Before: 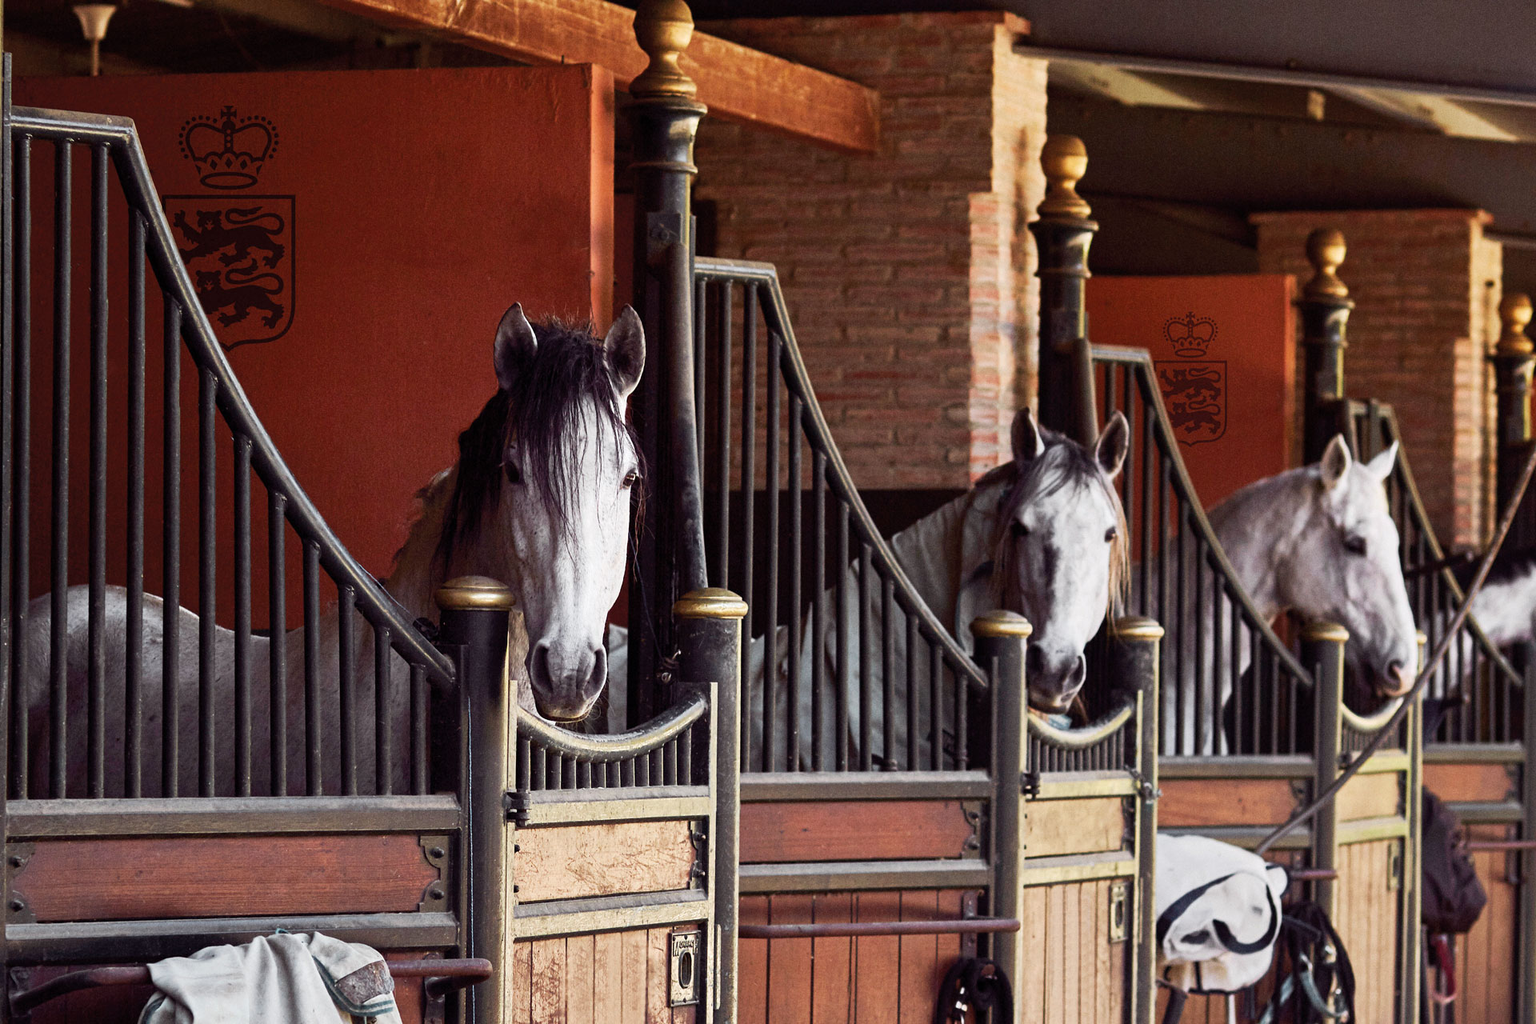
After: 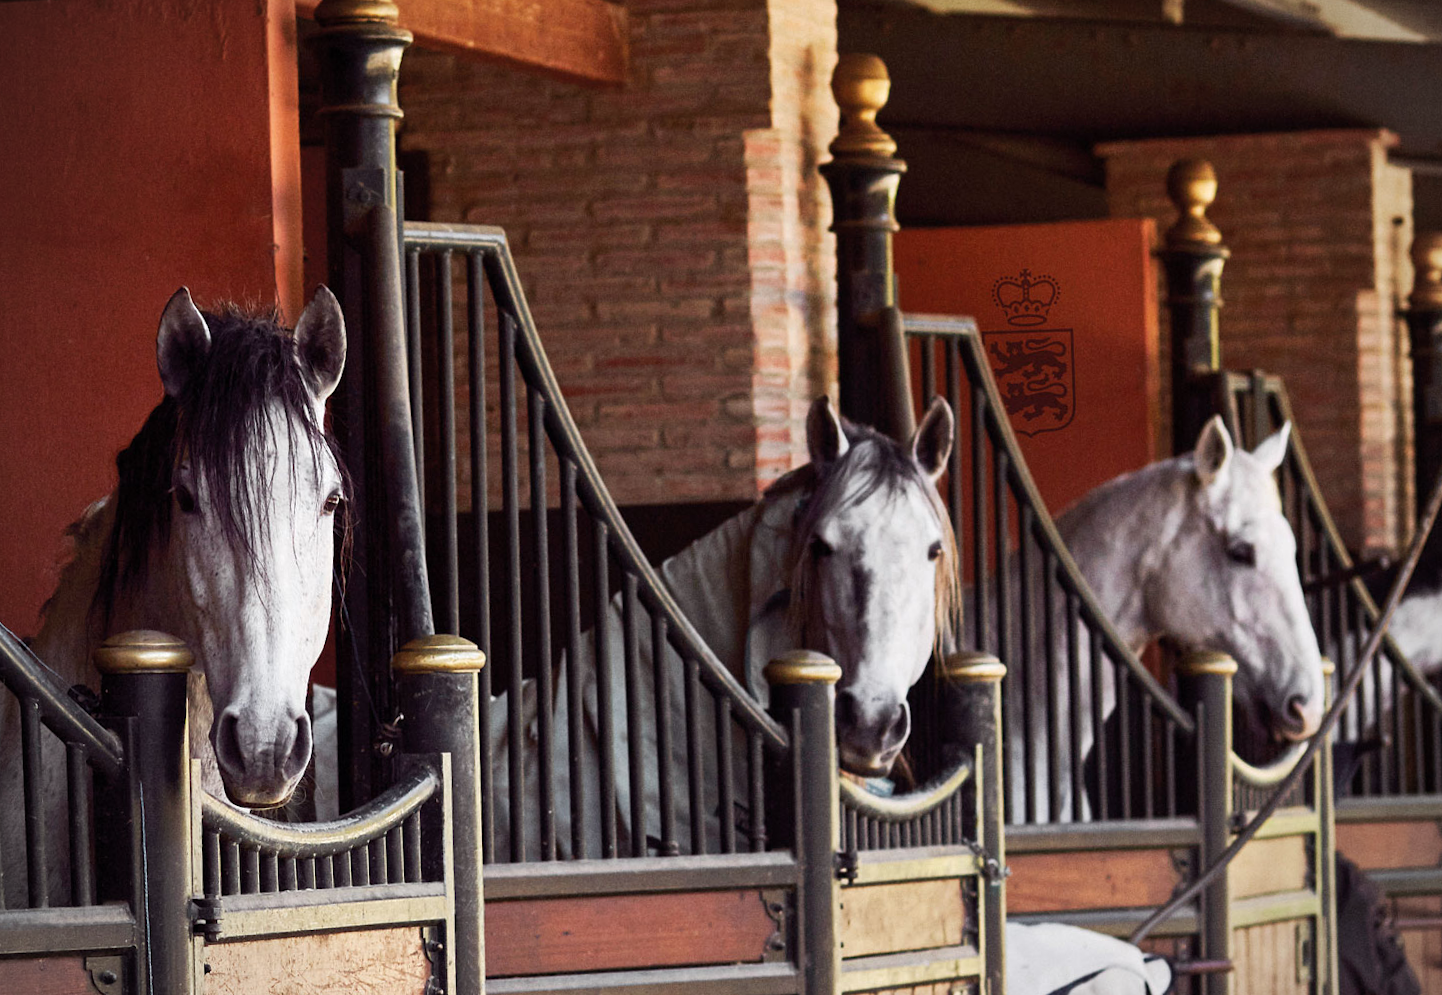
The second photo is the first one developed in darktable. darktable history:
rotate and perspective: rotation -2°, crop left 0.022, crop right 0.978, crop top 0.049, crop bottom 0.951
vignetting: fall-off radius 60.92%
crop: left 23.095%, top 5.827%, bottom 11.854%
